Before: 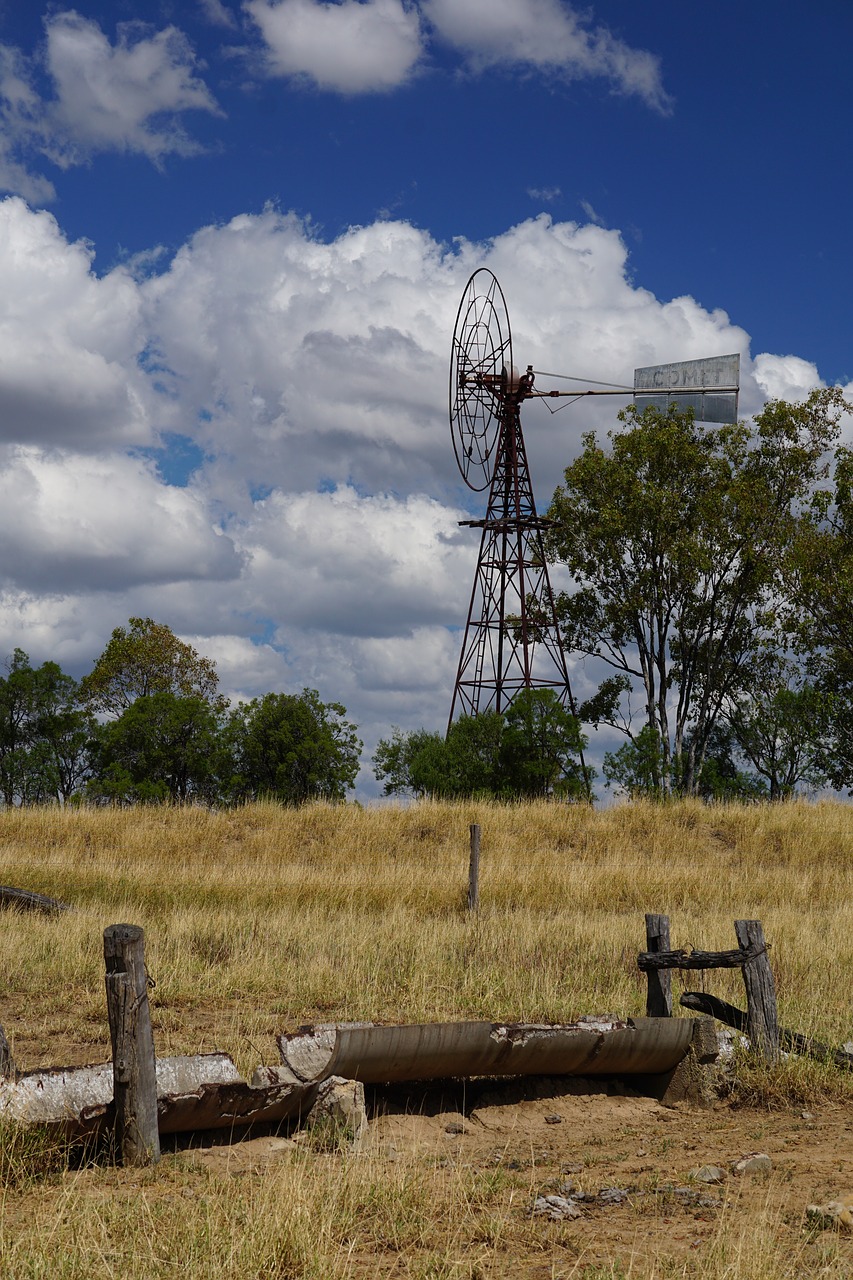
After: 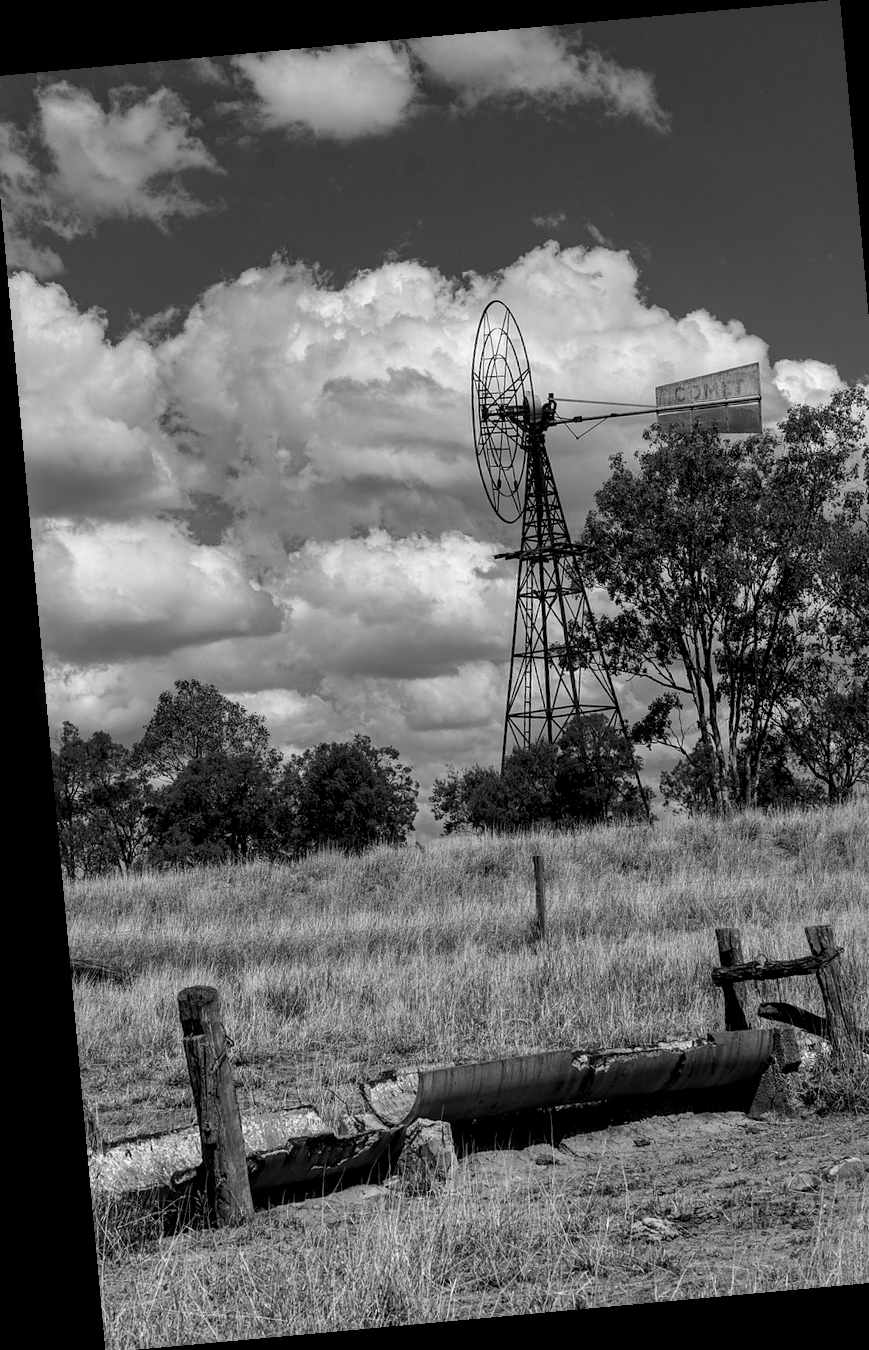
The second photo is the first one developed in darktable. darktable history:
rgb curve: mode RGB, independent channels
crop and rotate: left 1.088%, right 8.807%
monochrome: on, module defaults
local contrast: detail 150%
rotate and perspective: rotation -5.2°, automatic cropping off
